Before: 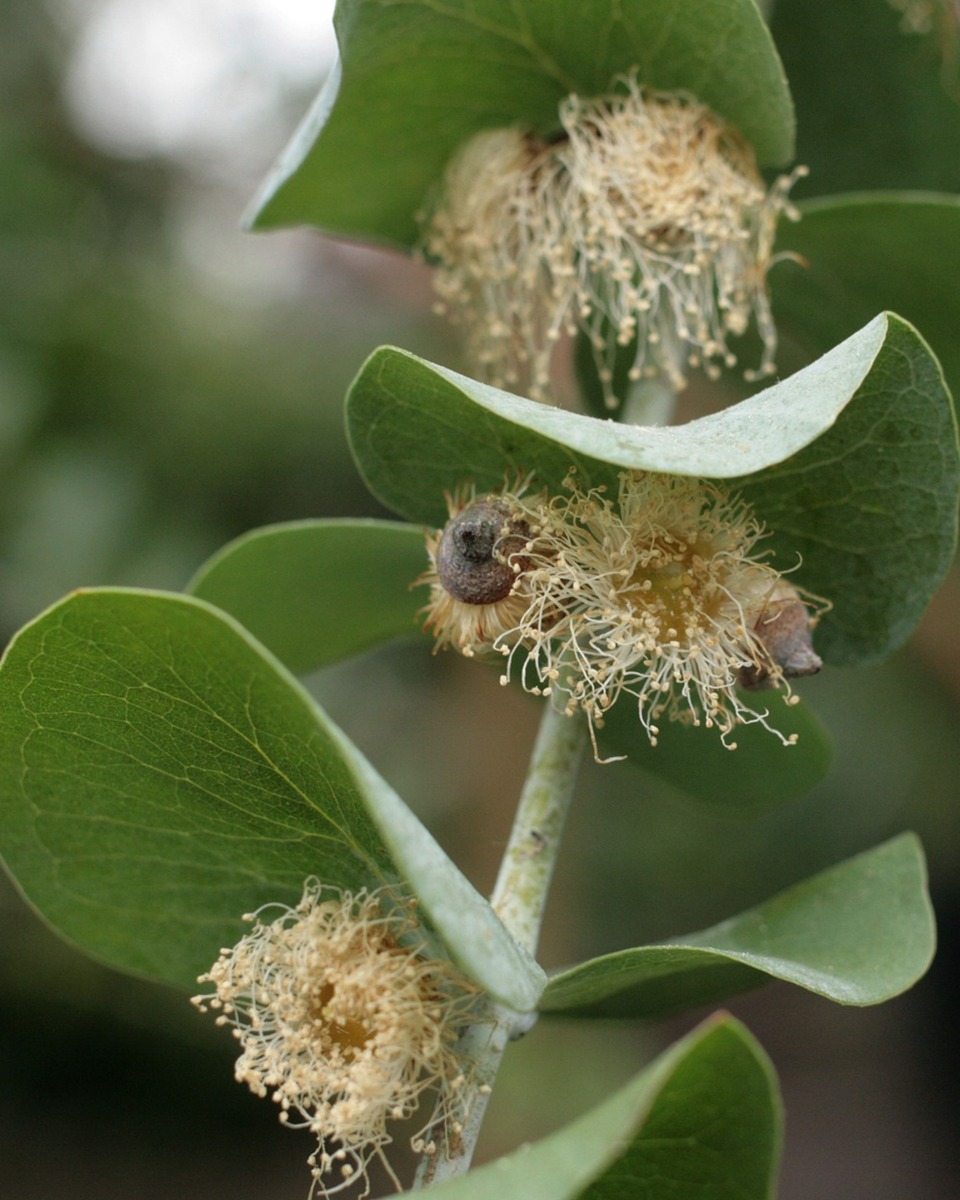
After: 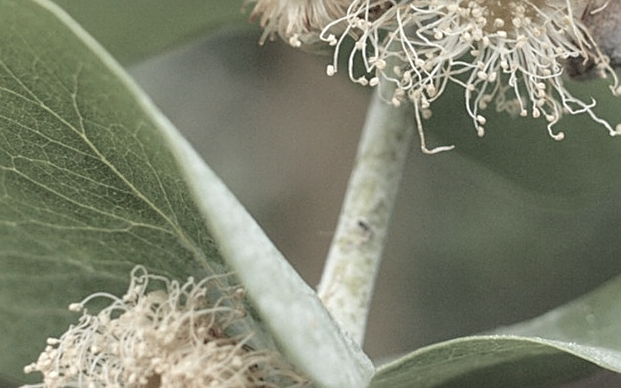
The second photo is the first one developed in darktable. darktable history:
crop: left 18.071%, top 50.837%, right 17.167%, bottom 16.822%
contrast brightness saturation: brightness 0.188, saturation -0.503
local contrast: detail 130%
levels: mode automatic, levels [0.008, 0.318, 0.836]
color zones: curves: ch1 [(0, 0.469) (0.001, 0.469) (0.12, 0.446) (0.248, 0.469) (0.5, 0.5) (0.748, 0.5) (0.999, 0.469) (1, 0.469)]
sharpen: on, module defaults
